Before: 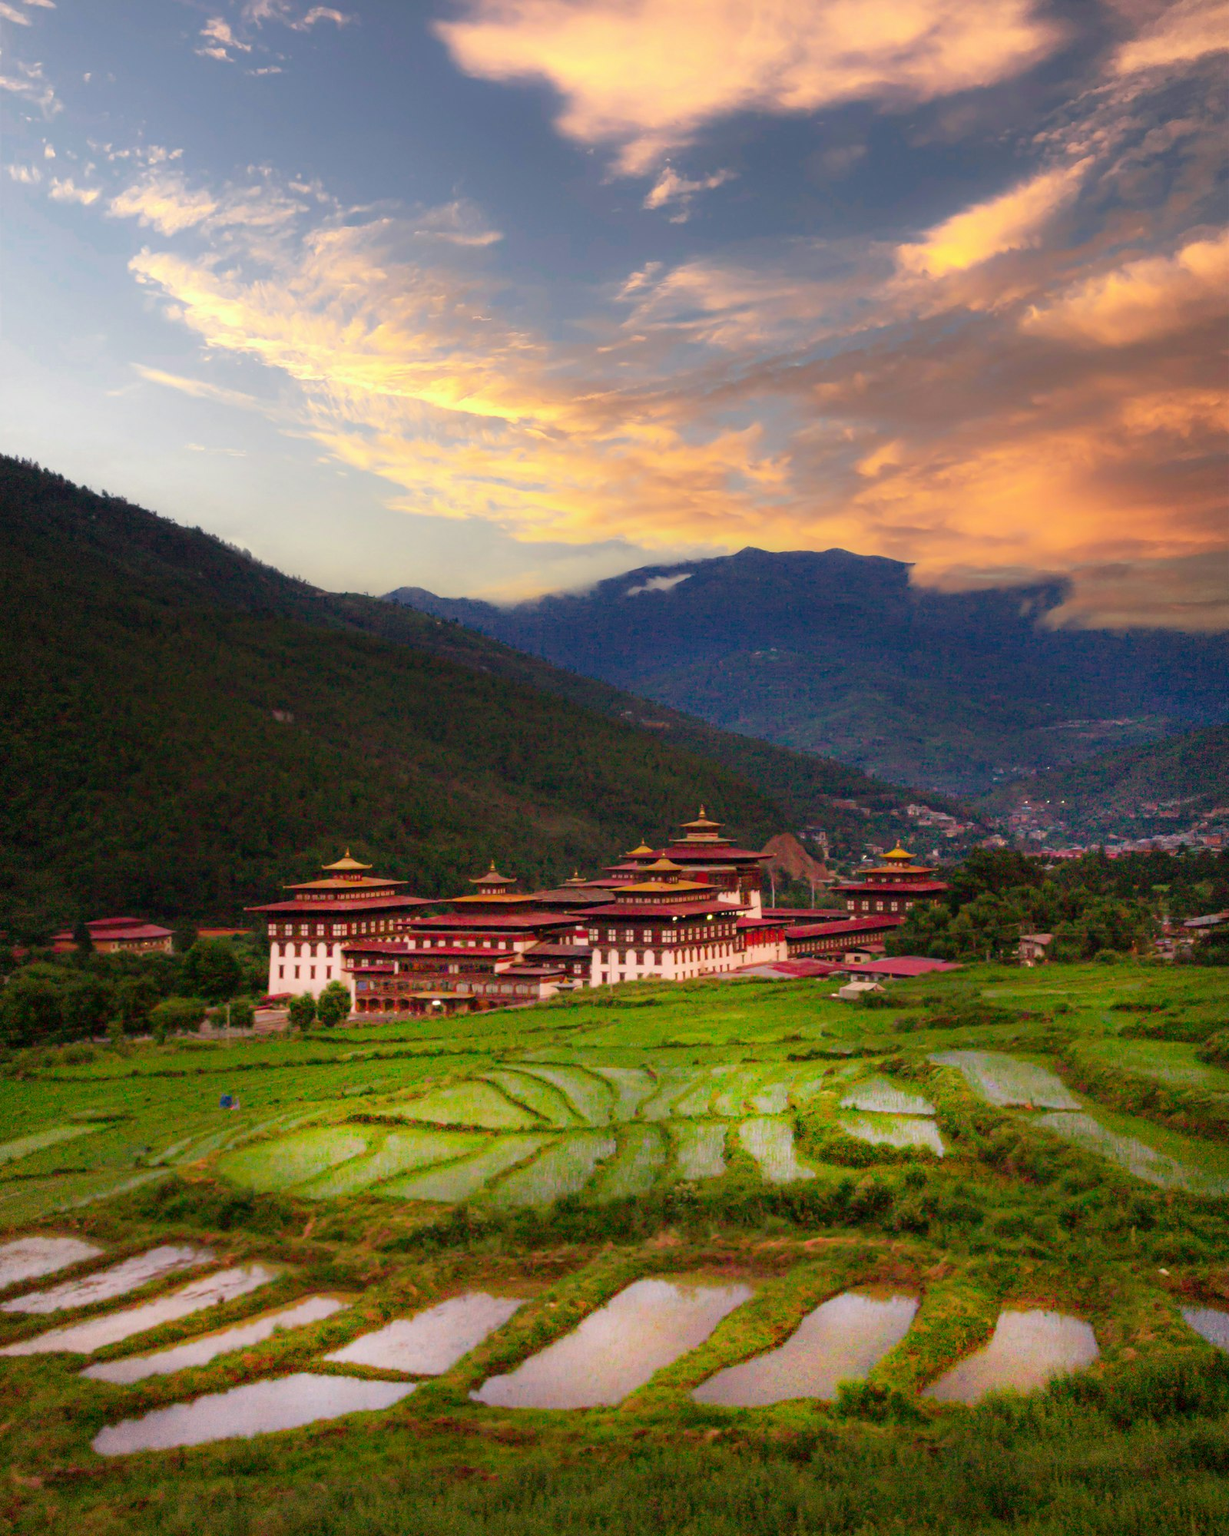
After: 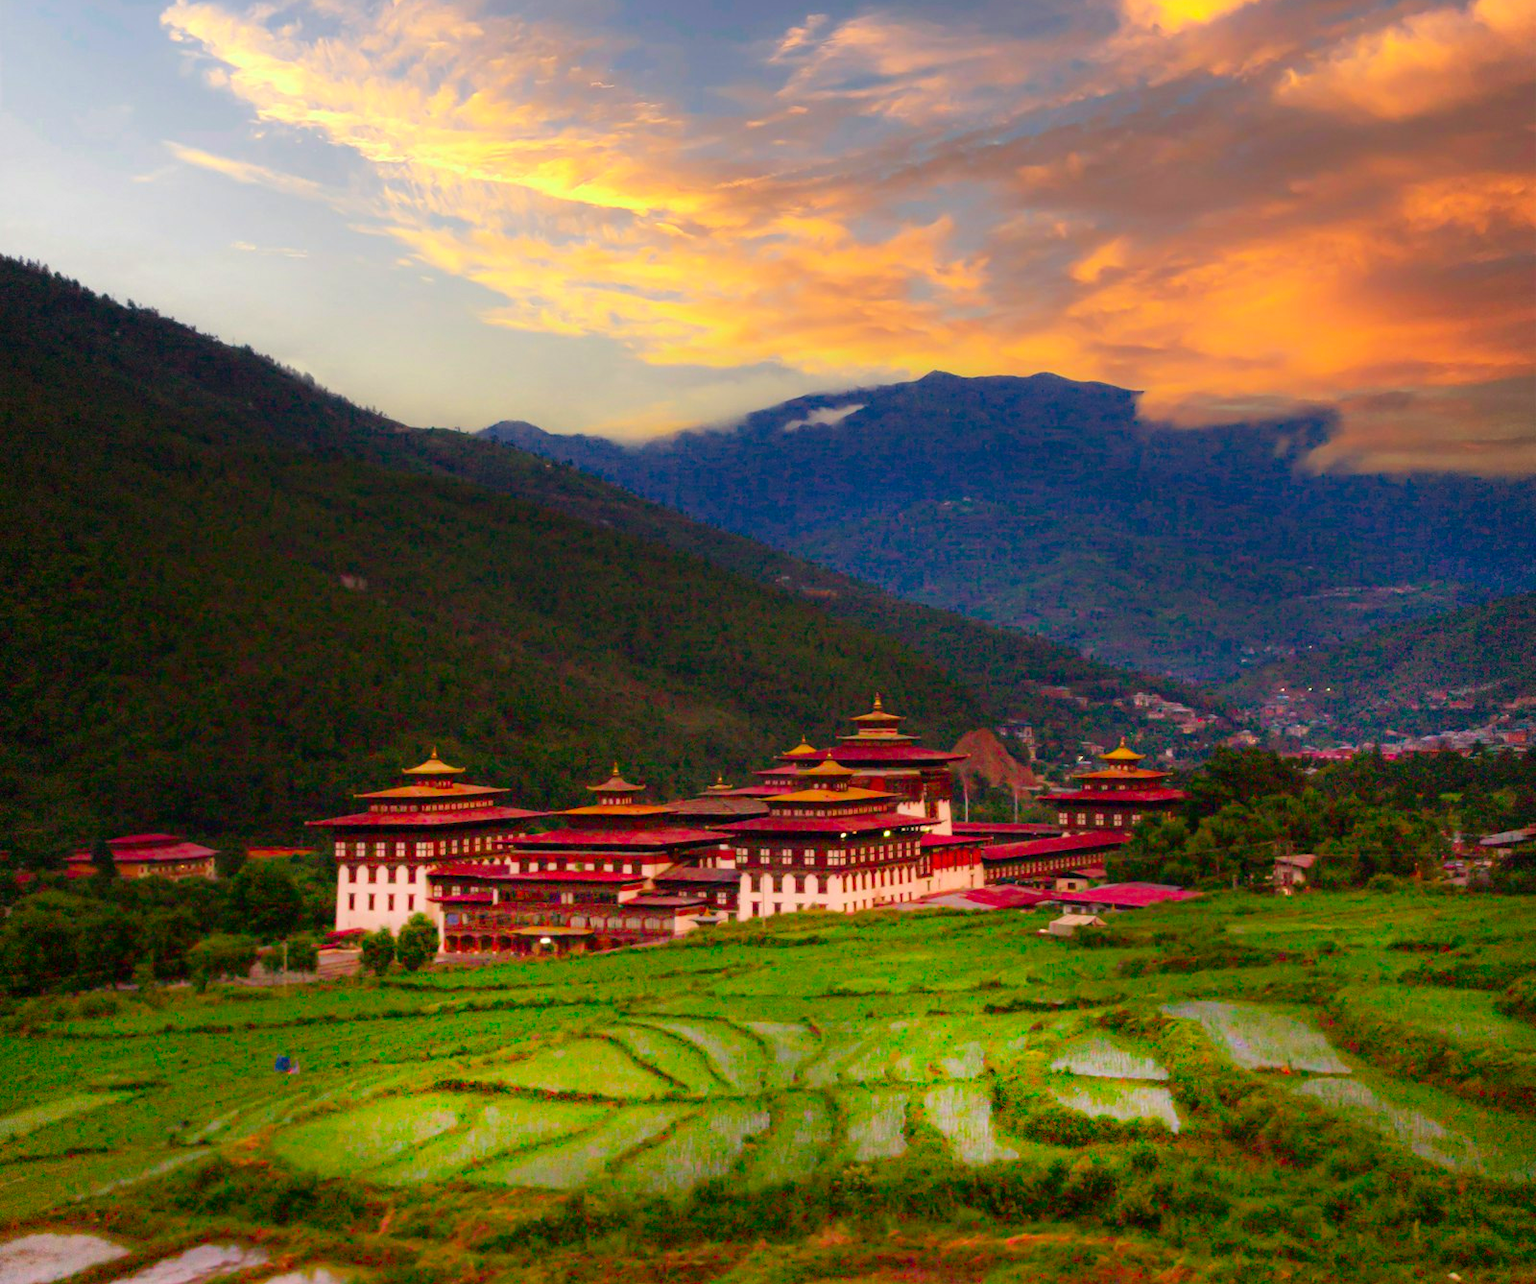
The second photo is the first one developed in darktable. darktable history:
contrast brightness saturation: brightness -0.016, saturation 0.351
tone equalizer: edges refinement/feathering 500, mask exposure compensation -1.57 EV, preserve details no
crop: top 16.335%, bottom 16.753%
